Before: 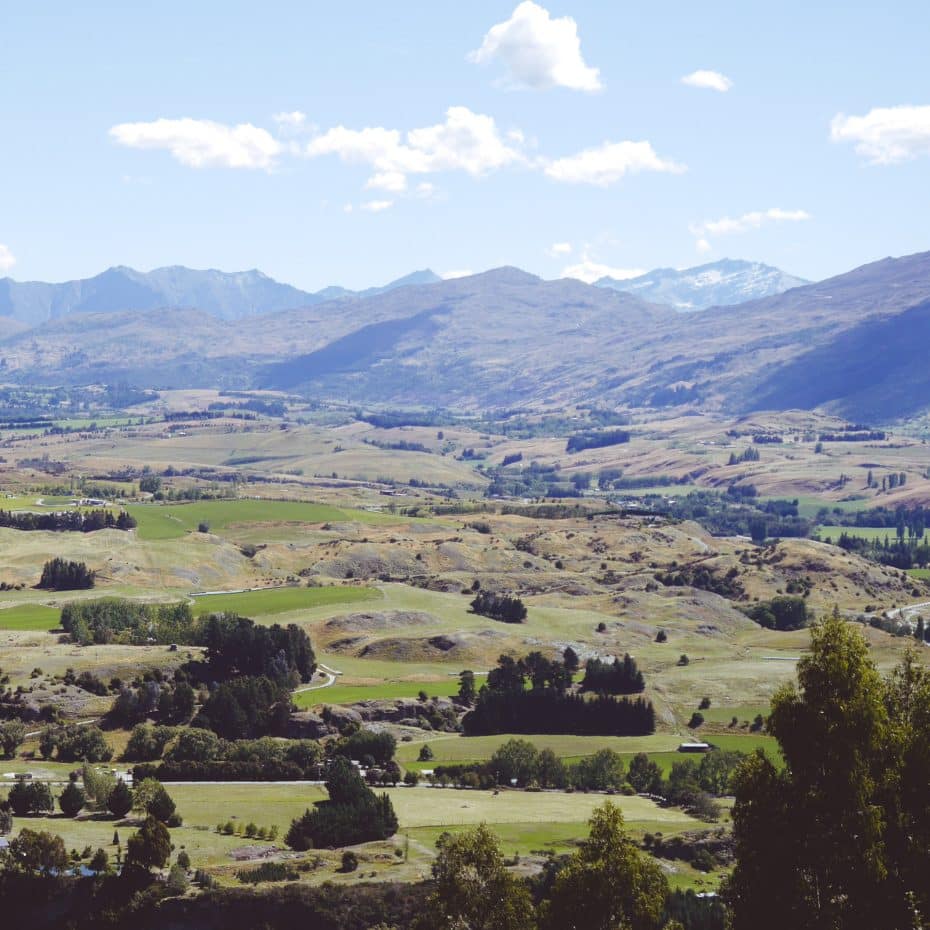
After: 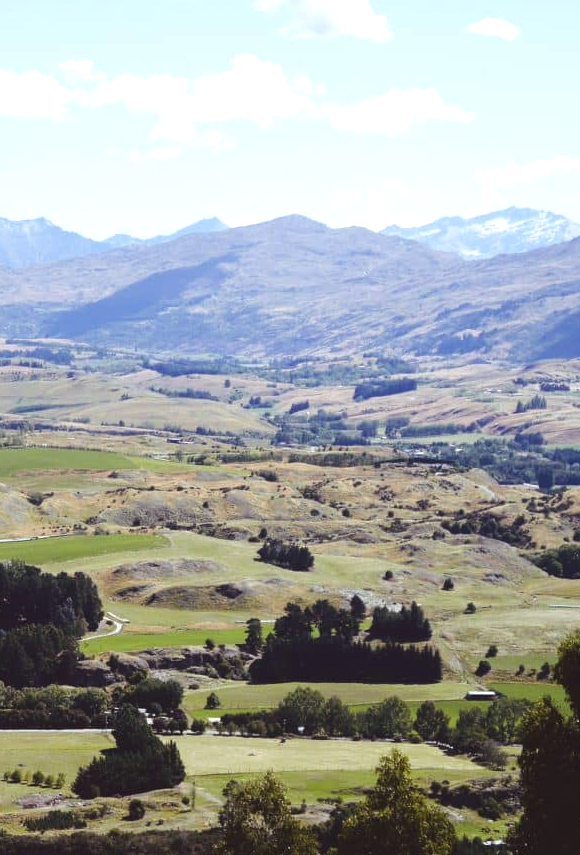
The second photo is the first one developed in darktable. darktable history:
tone equalizer: -8 EV -0.442 EV, -7 EV -0.411 EV, -6 EV -0.345 EV, -5 EV -0.226 EV, -3 EV 0.208 EV, -2 EV 0.313 EV, -1 EV 0.396 EV, +0 EV 0.411 EV, edges refinement/feathering 500, mask exposure compensation -1.57 EV, preserve details no
crop and rotate: left 22.957%, top 5.636%, right 14.675%, bottom 2.328%
